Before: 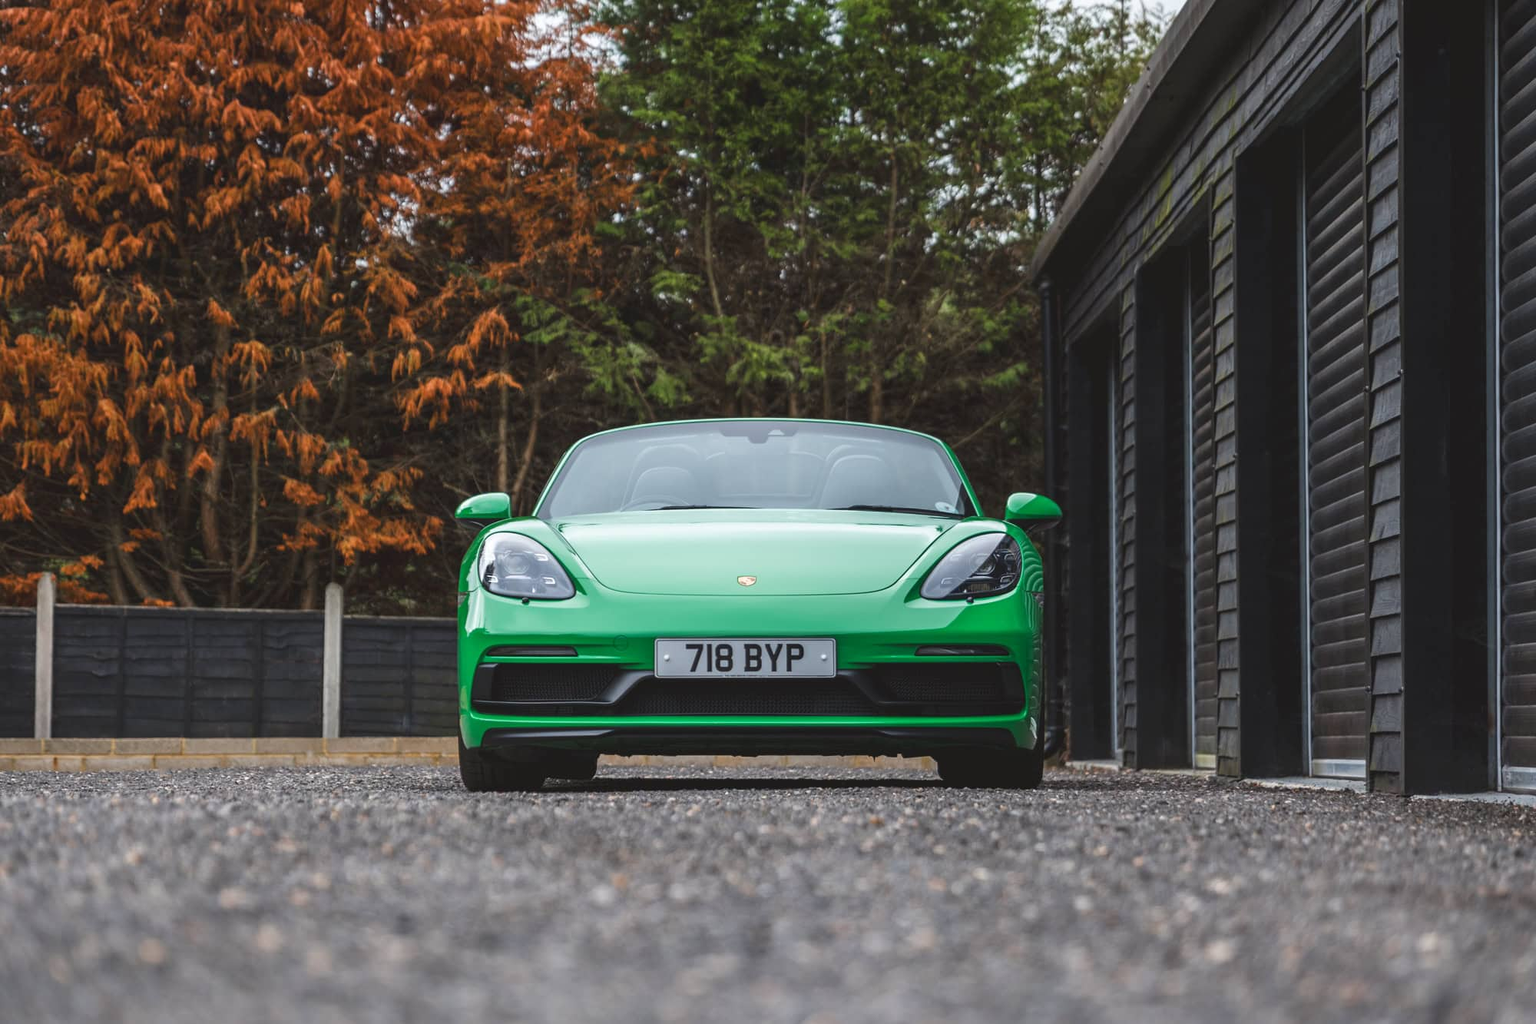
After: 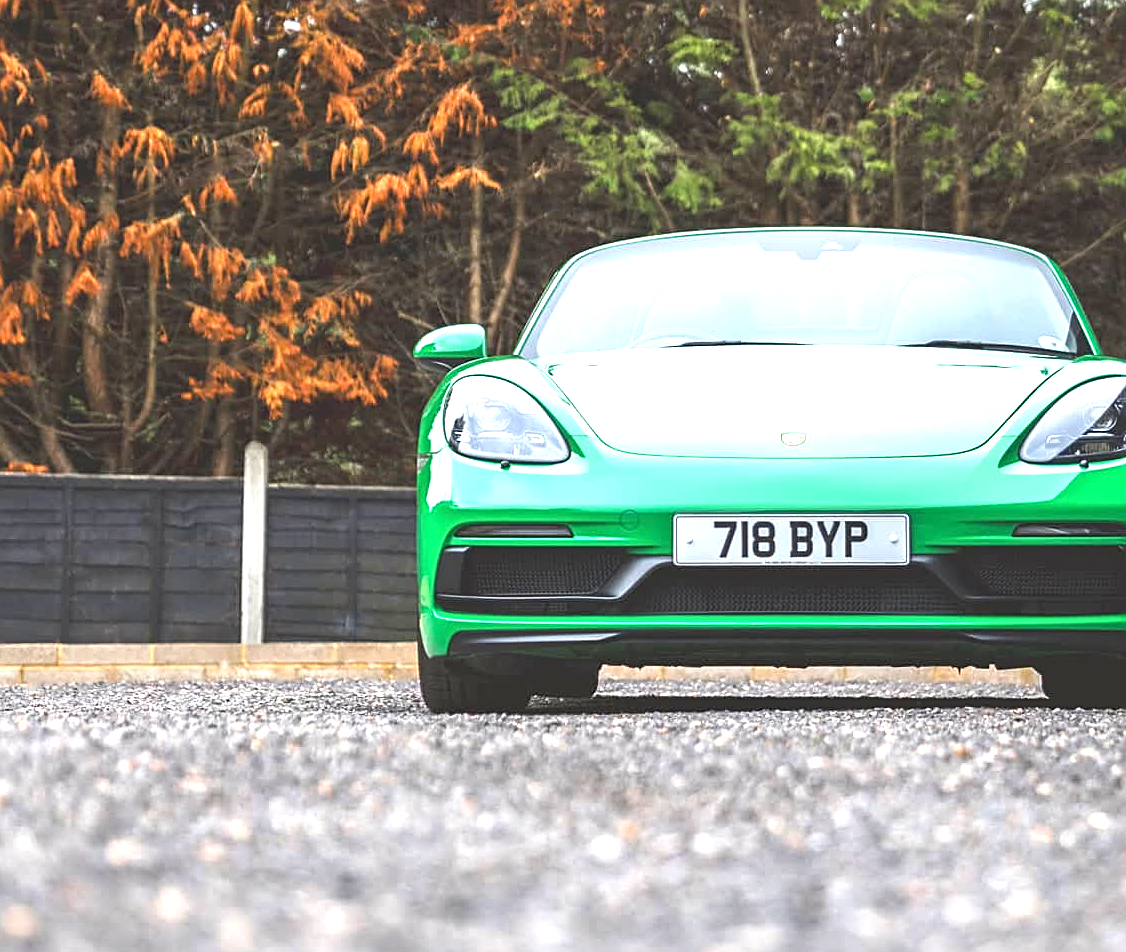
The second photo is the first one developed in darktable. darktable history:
sharpen: on, module defaults
crop: left 8.966%, top 23.852%, right 34.699%, bottom 4.703%
exposure: black level correction 0, exposure 1.5 EV, compensate exposure bias true, compensate highlight preservation false
